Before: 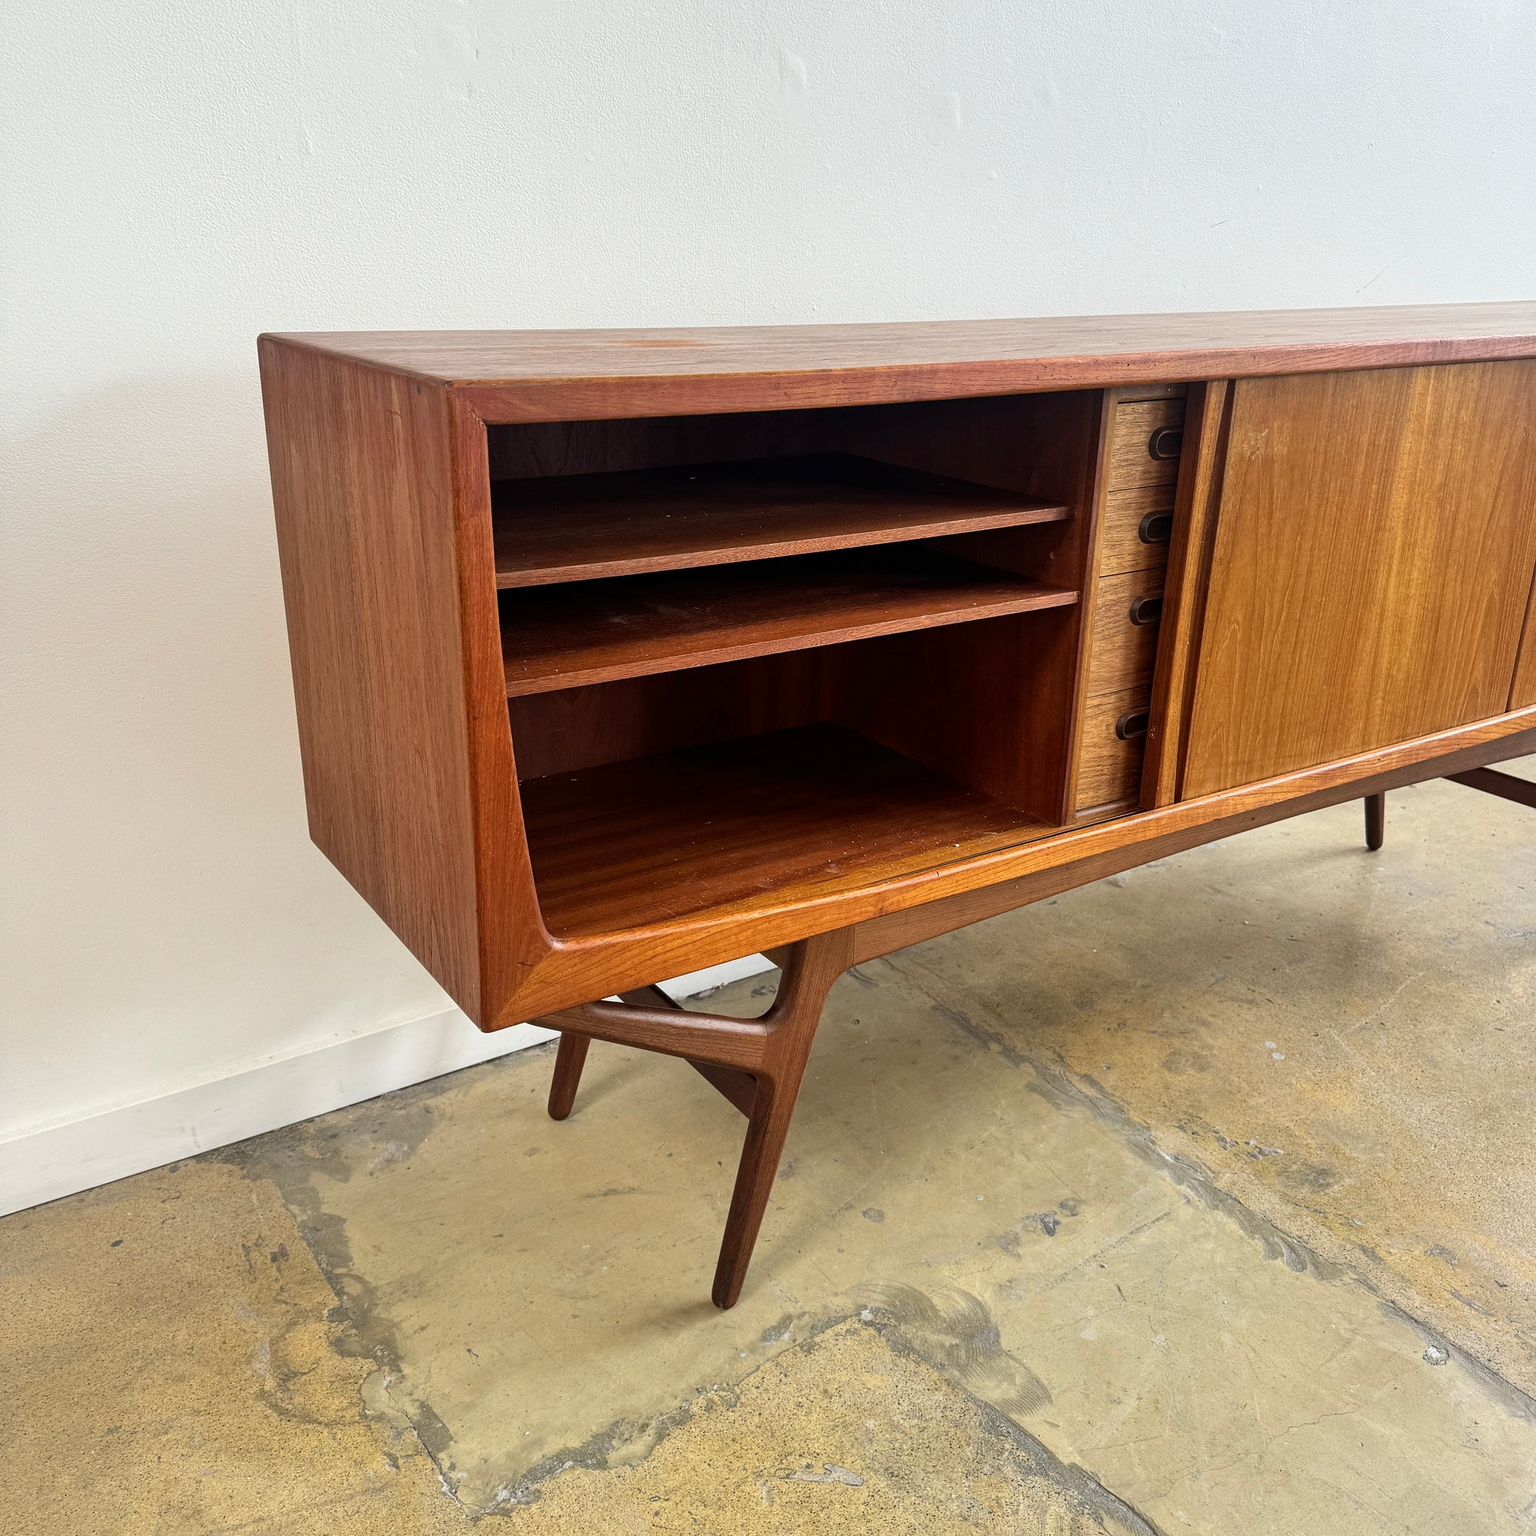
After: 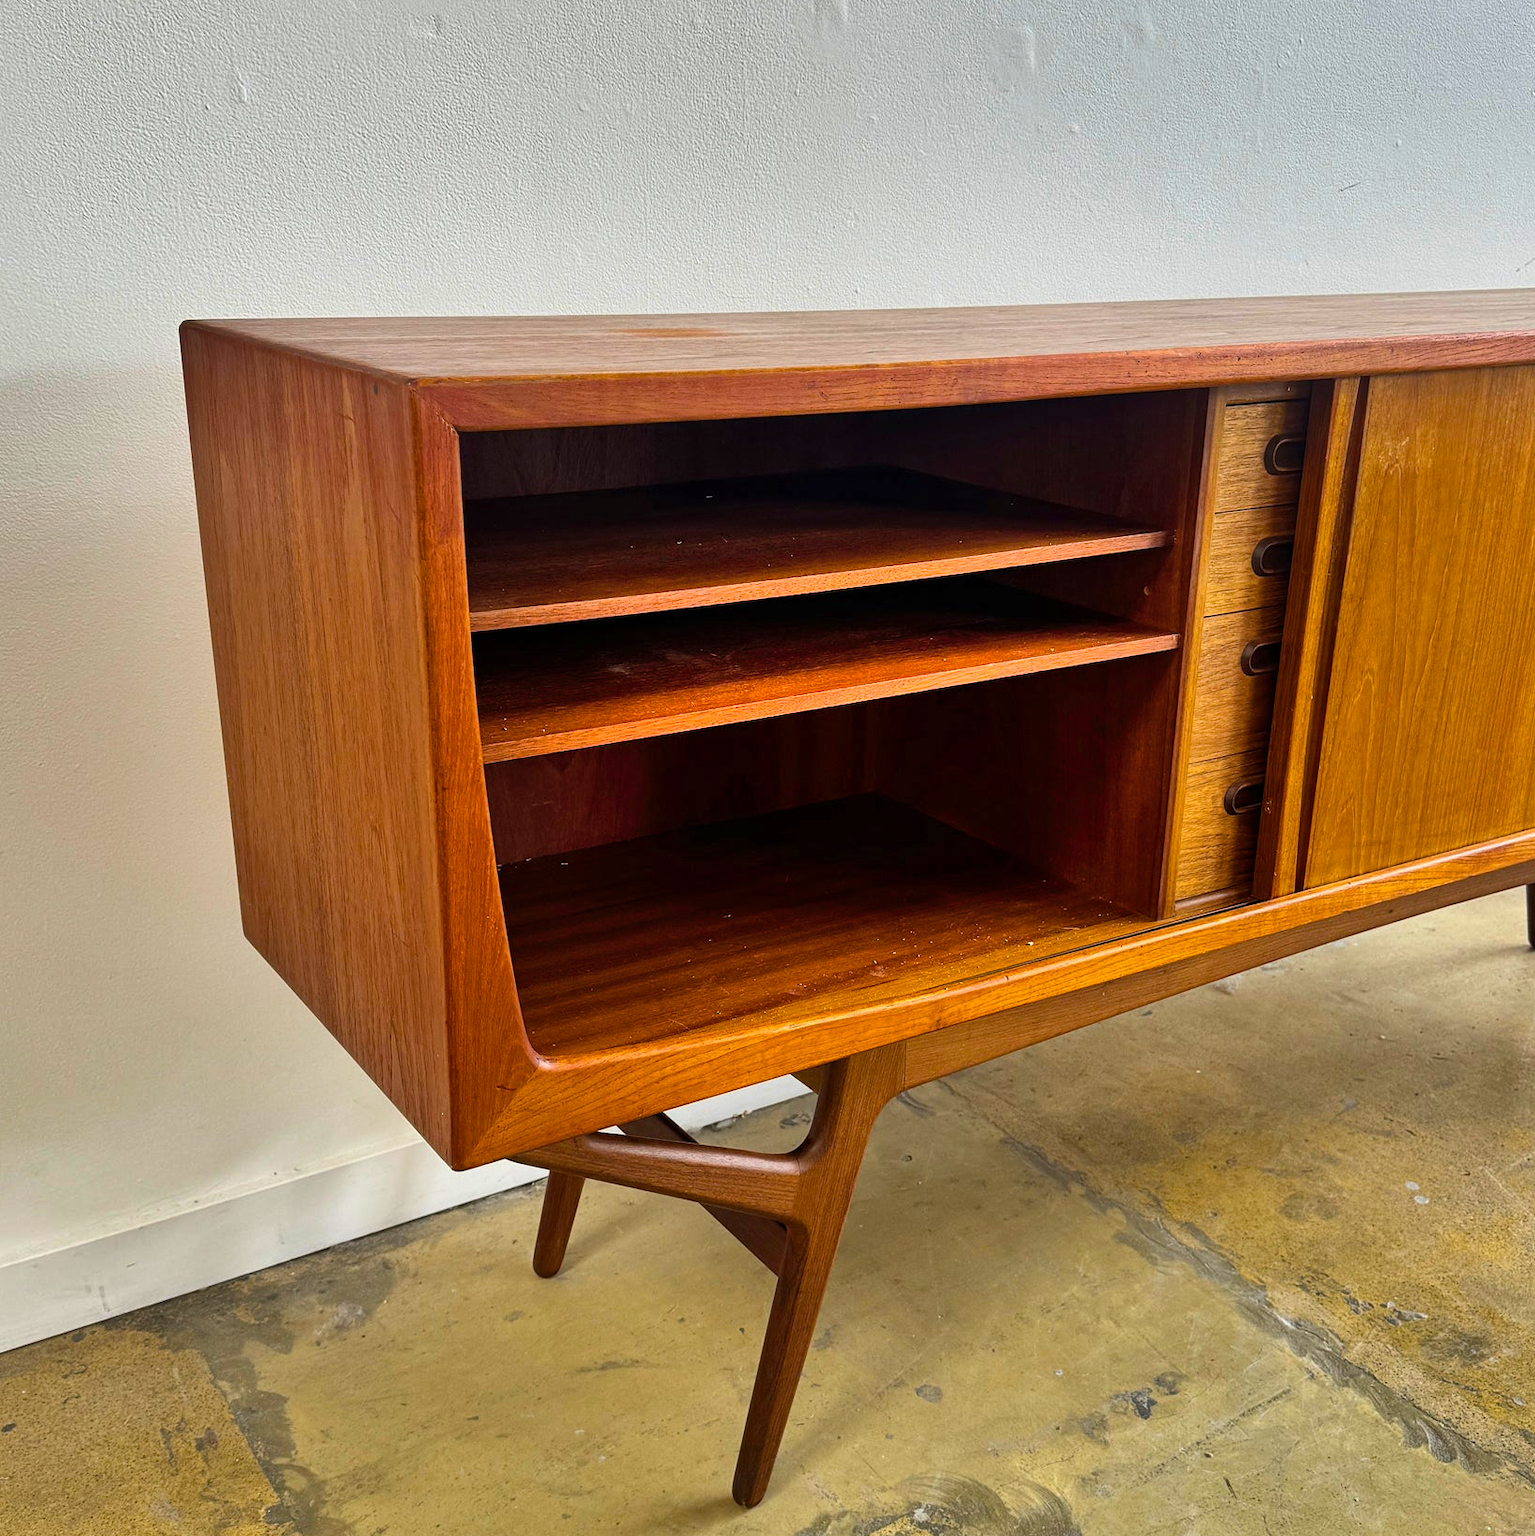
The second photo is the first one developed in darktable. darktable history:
crop and rotate: left 7.196%, top 4.574%, right 10.605%, bottom 13.178%
shadows and highlights: radius 100.41, shadows 50.55, highlights -64.36, highlights color adjustment 49.82%, soften with gaussian
color balance rgb: perceptual saturation grading › global saturation 30%, global vibrance 20%
